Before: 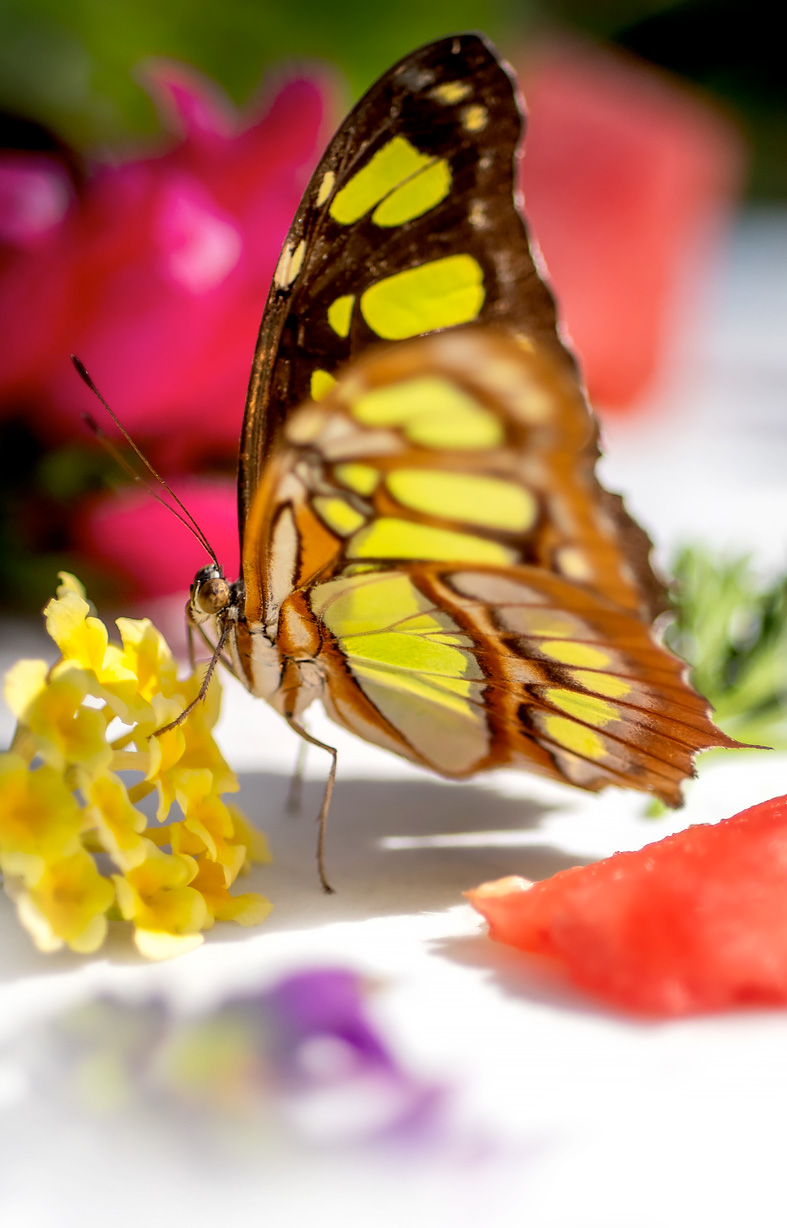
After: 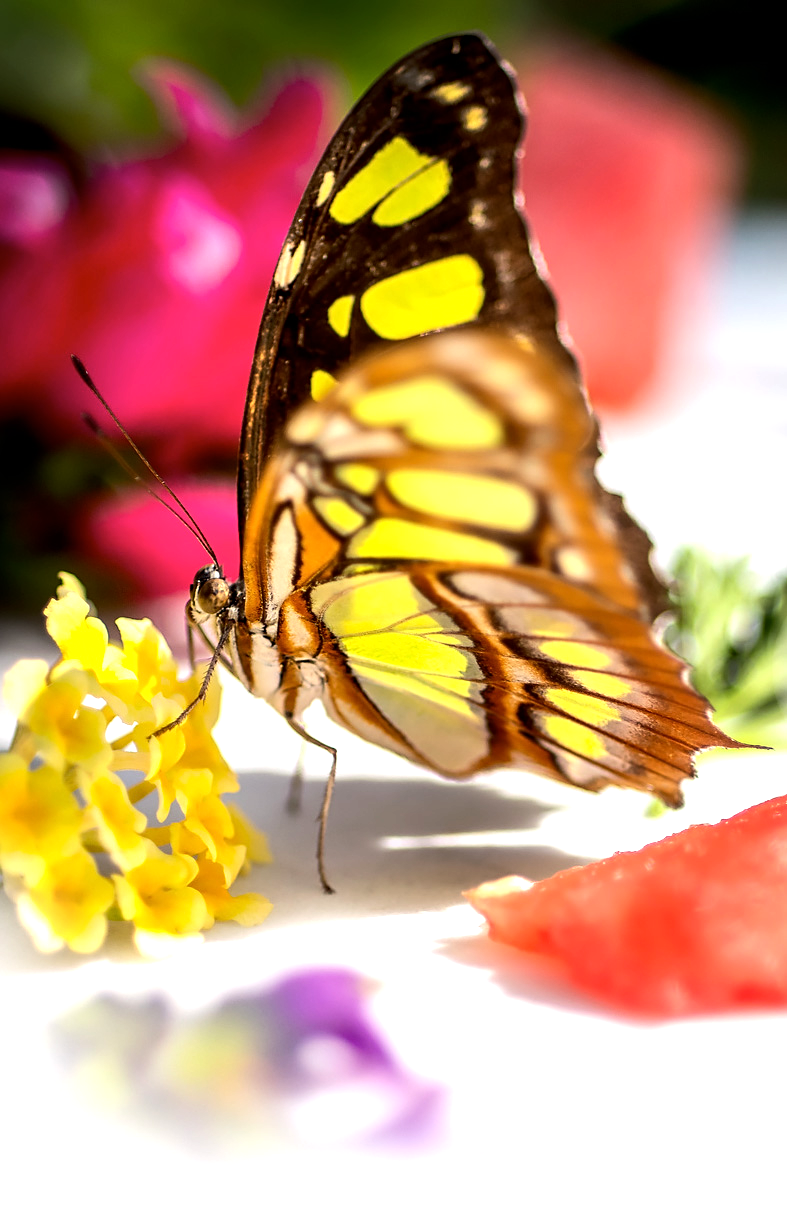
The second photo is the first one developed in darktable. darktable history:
tone equalizer: -8 EV -0.75 EV, -7 EV -0.7 EV, -6 EV -0.6 EV, -5 EV -0.4 EV, -3 EV 0.4 EV, -2 EV 0.6 EV, -1 EV 0.7 EV, +0 EV 0.75 EV, edges refinement/feathering 500, mask exposure compensation -1.57 EV, preserve details no
sharpen: amount 0.2
